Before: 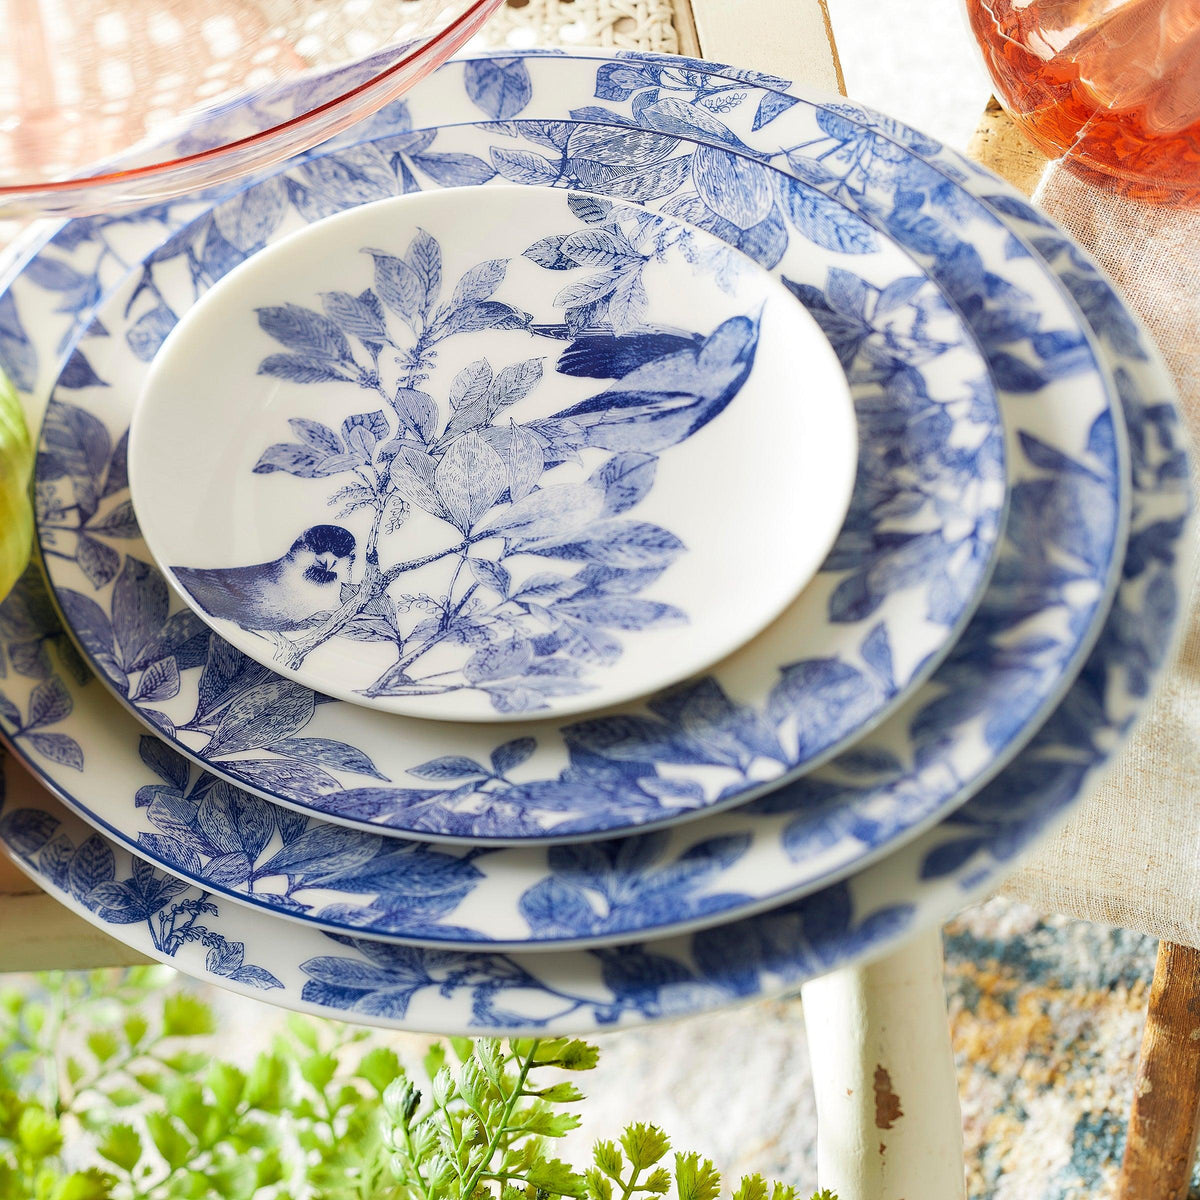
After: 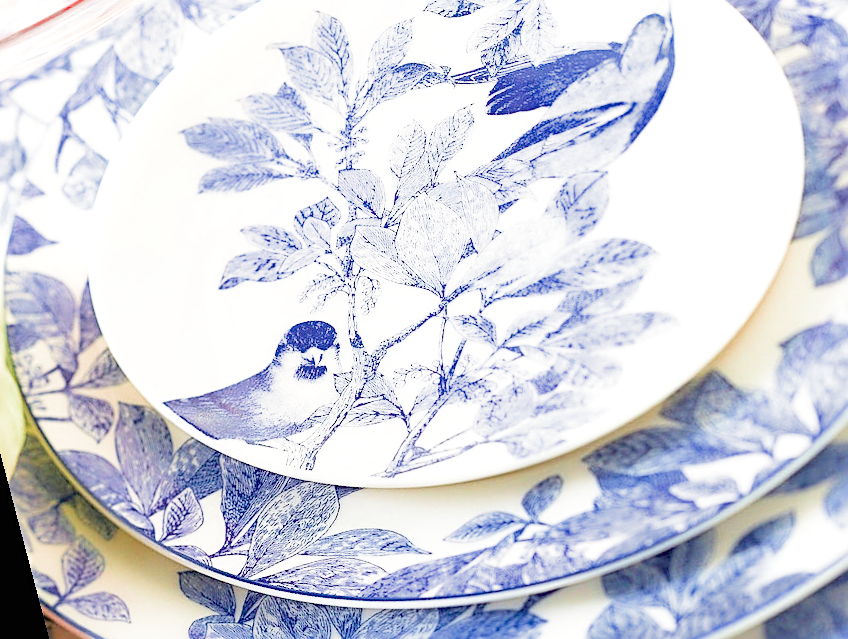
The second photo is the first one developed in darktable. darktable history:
crop: top 5.803%, right 27.864%, bottom 5.804%
sharpen: radius 2.531, amount 0.628
exposure: black level correction 0, exposure 0.7 EV, compensate exposure bias true, compensate highlight preservation false
rotate and perspective: rotation -14.8°, crop left 0.1, crop right 0.903, crop top 0.25, crop bottom 0.748
filmic rgb: middle gray luminance 4.29%, black relative exposure -13 EV, white relative exposure 5 EV, threshold 6 EV, target black luminance 0%, hardness 5.19, latitude 59.69%, contrast 0.767, highlights saturation mix 5%, shadows ↔ highlights balance 25.95%, add noise in highlights 0, color science v3 (2019), use custom middle-gray values true, iterations of high-quality reconstruction 0, contrast in highlights soft, enable highlight reconstruction true
